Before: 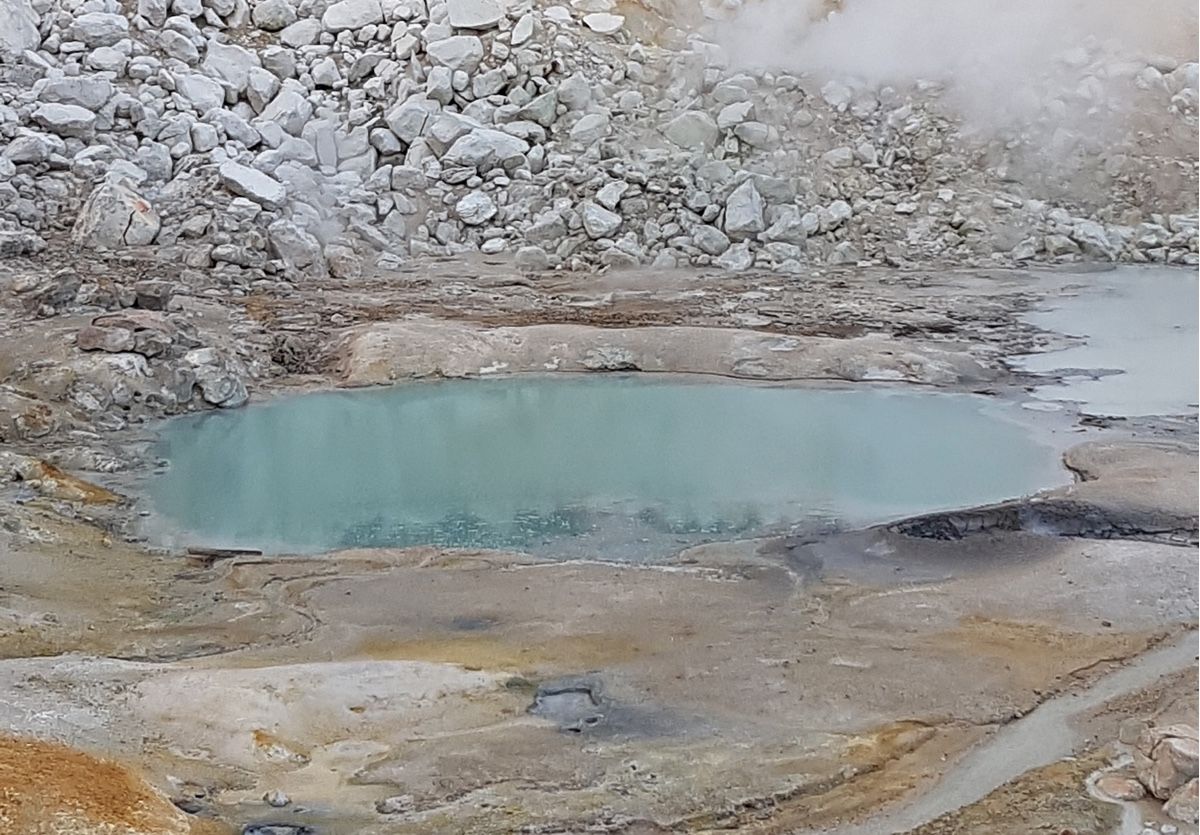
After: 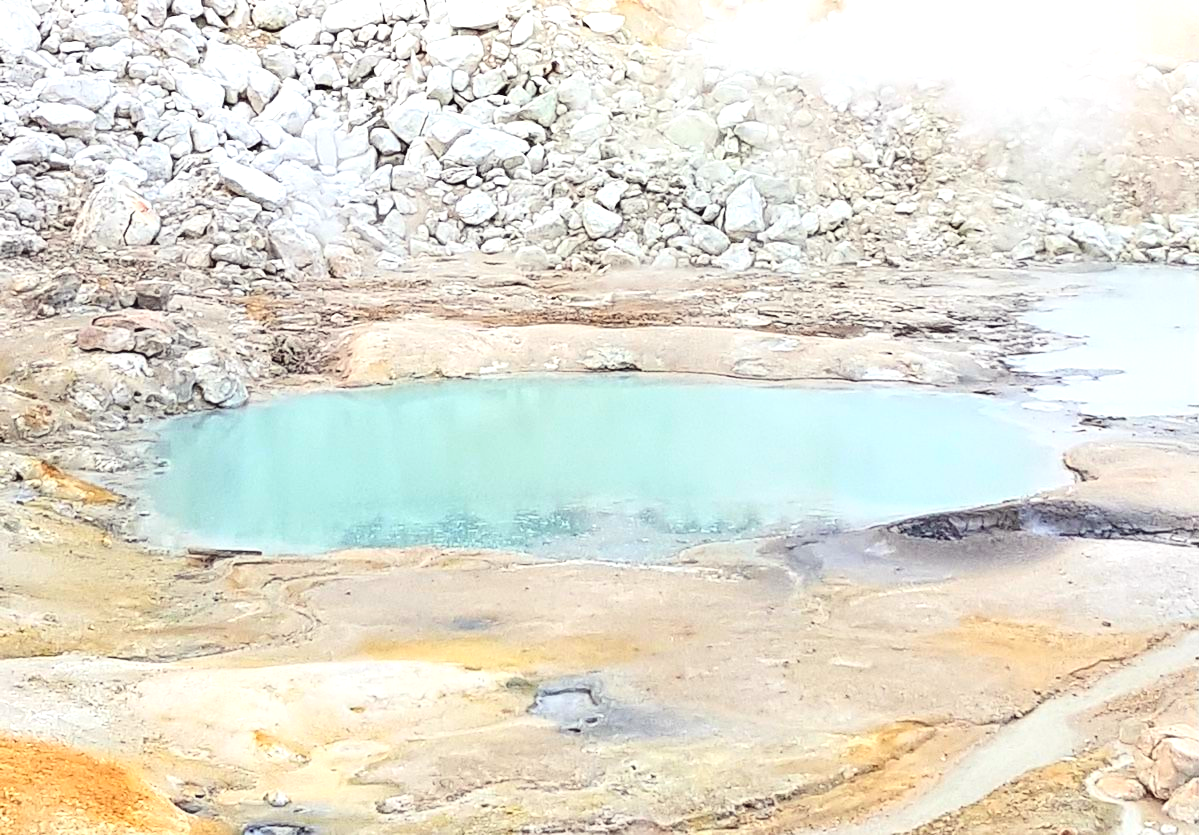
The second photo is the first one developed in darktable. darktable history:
contrast brightness saturation: contrast 0.203, brightness 0.168, saturation 0.219
color correction: highlights a* -1.19, highlights b* 4.5, shadows a* 3.52
contrast equalizer: octaves 7, y [[0.5, 0.488, 0.462, 0.461, 0.491, 0.5], [0.5 ×6], [0.5 ×6], [0 ×6], [0 ×6]], mix 0.315
exposure: black level correction 0, exposure 1.104 EV, compensate highlight preservation false
